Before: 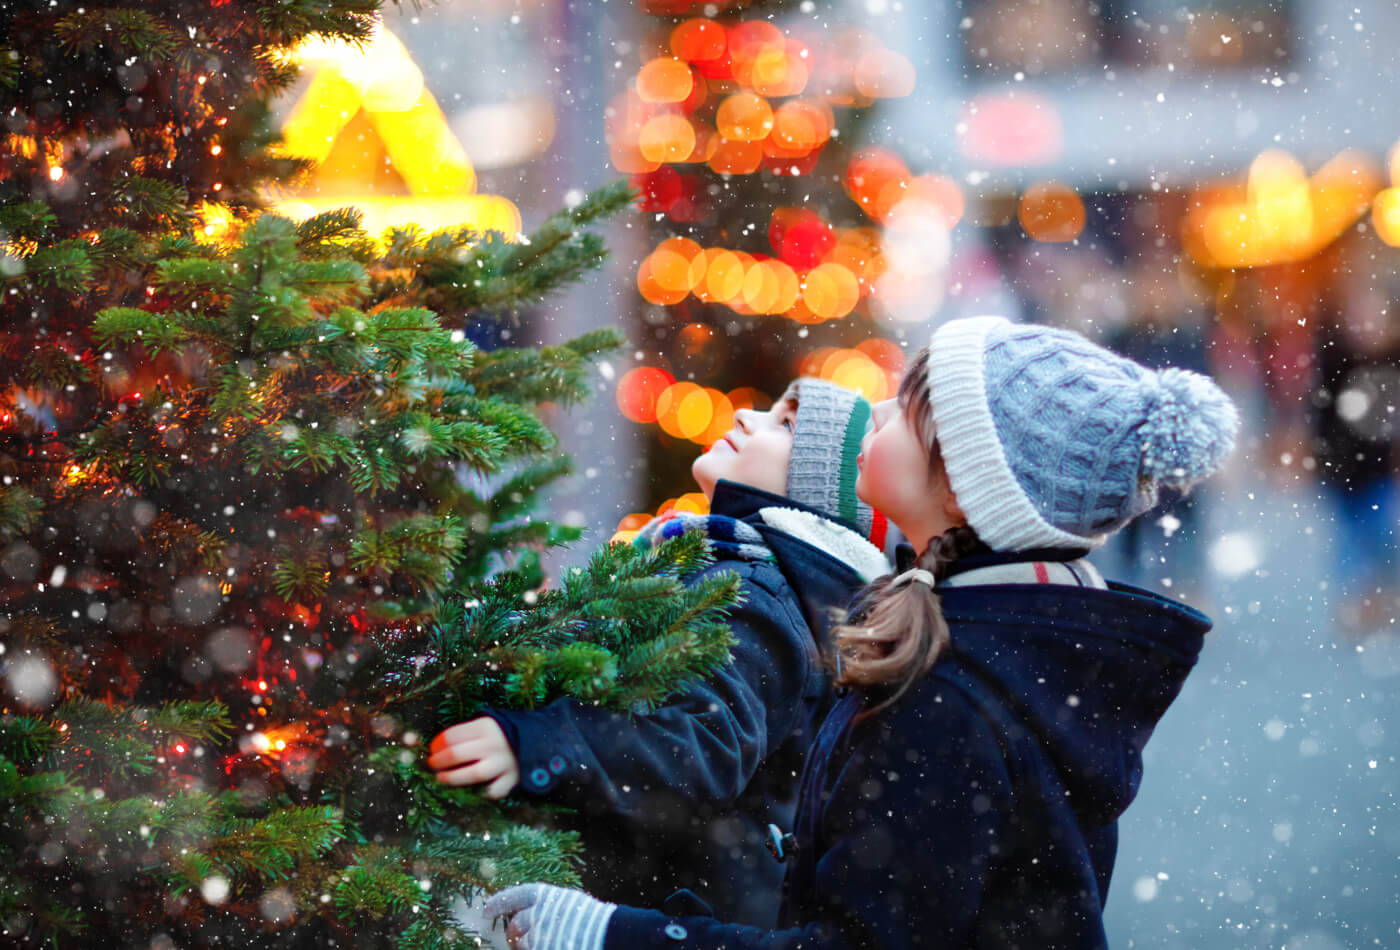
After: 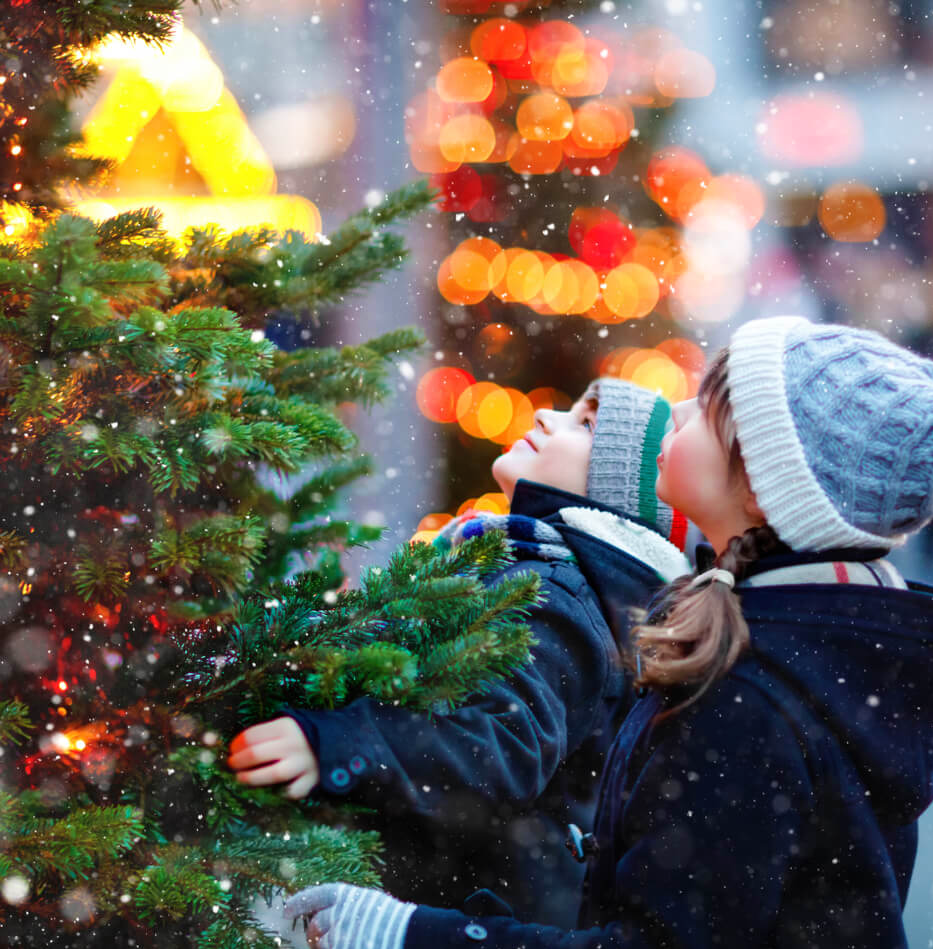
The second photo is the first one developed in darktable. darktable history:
velvia: strength 15%
crop and rotate: left 14.385%, right 18.948%
